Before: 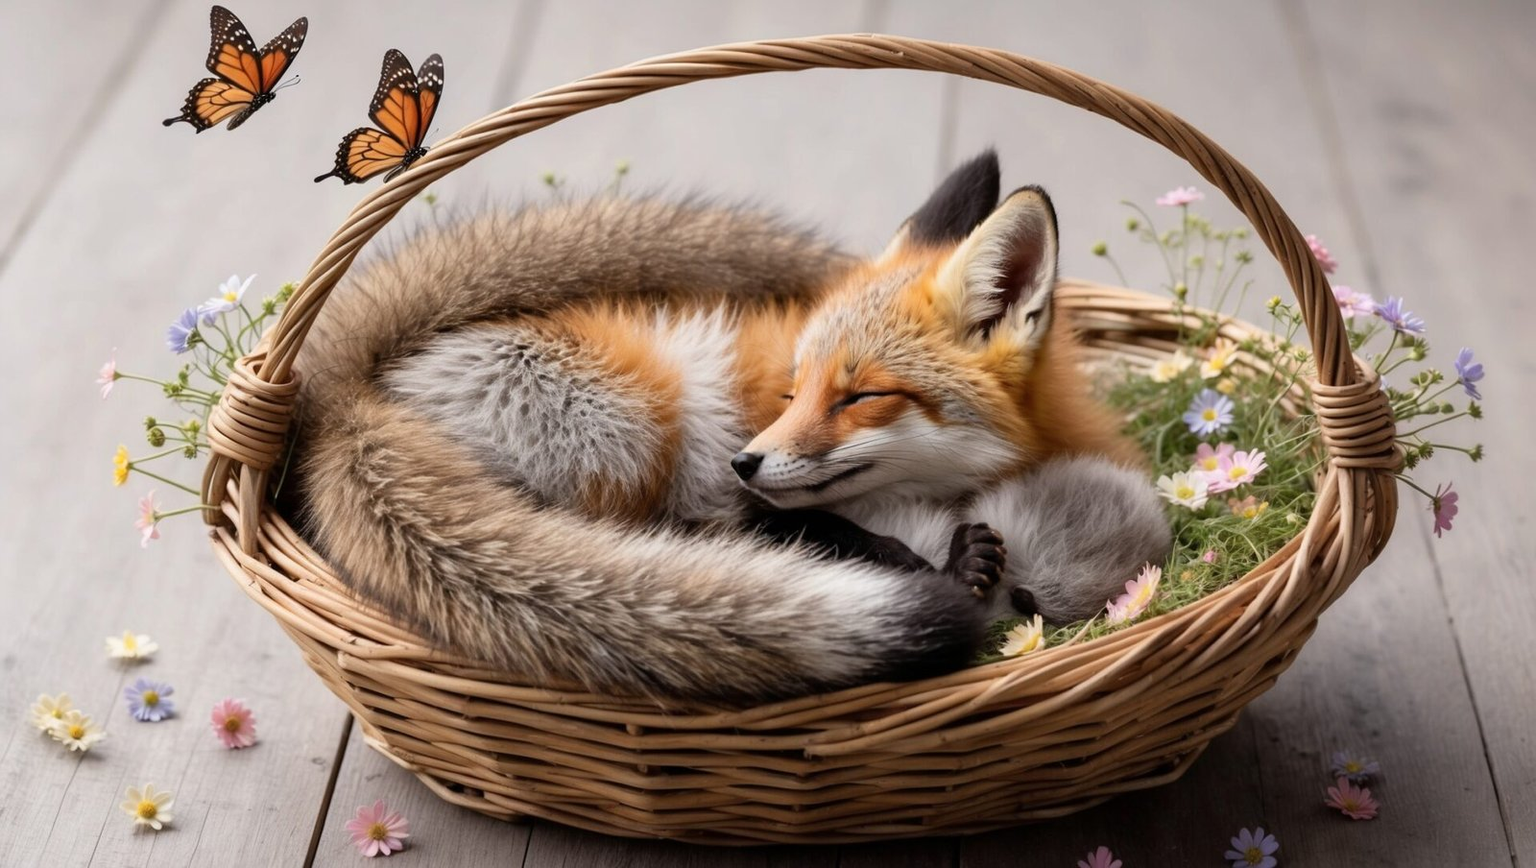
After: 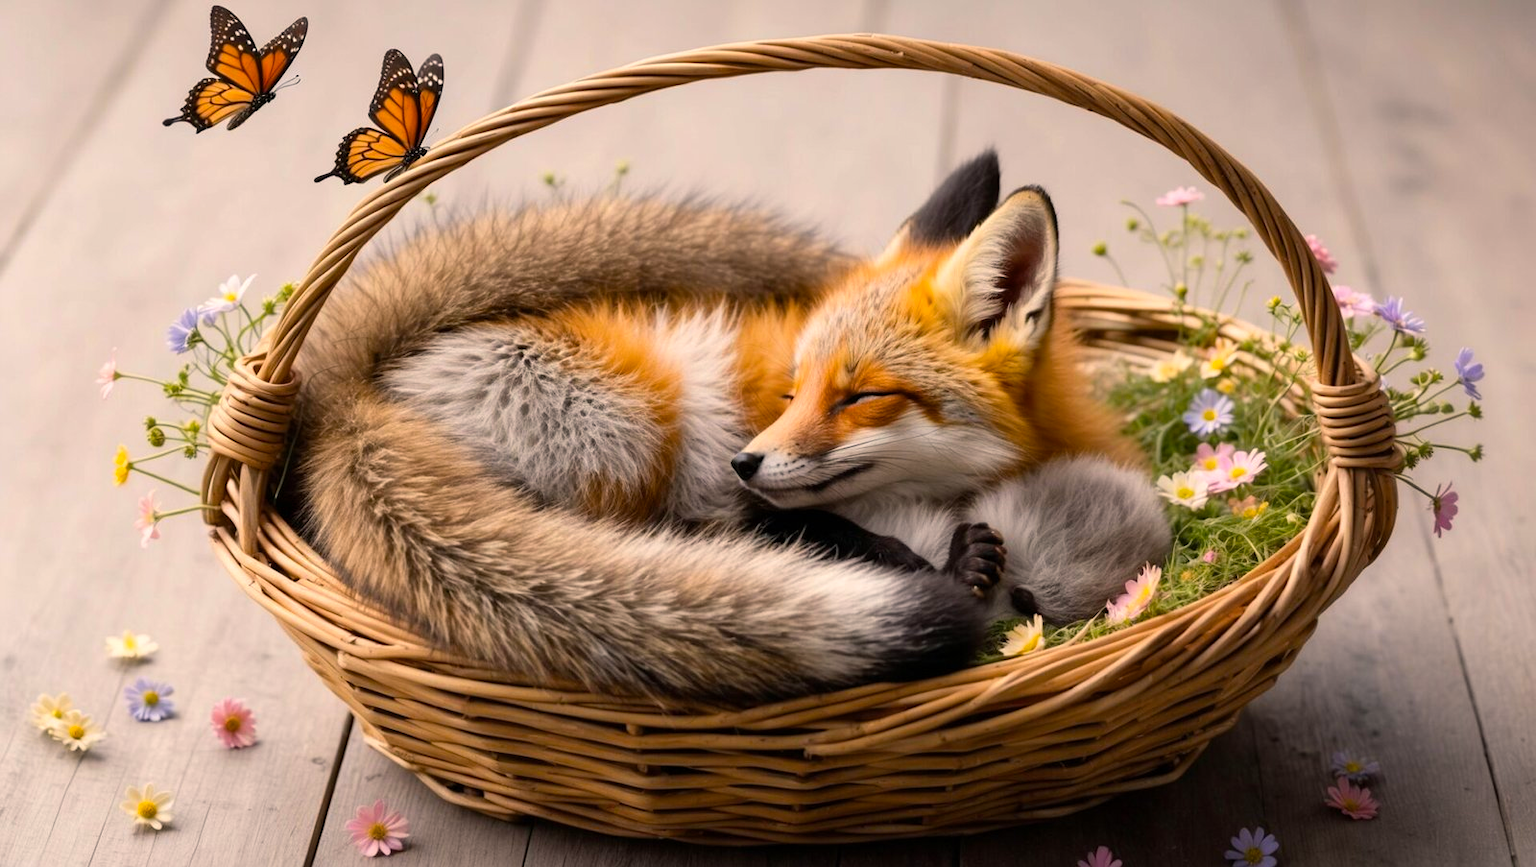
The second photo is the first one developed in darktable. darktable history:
color balance rgb: shadows lift › luminance -9.771%, shadows lift › chroma 0.84%, shadows lift › hue 110.19°, highlights gain › chroma 2.932%, highlights gain › hue 61.52°, perceptual saturation grading › global saturation 30.796%, perceptual brilliance grading › global brilliance 3.194%
